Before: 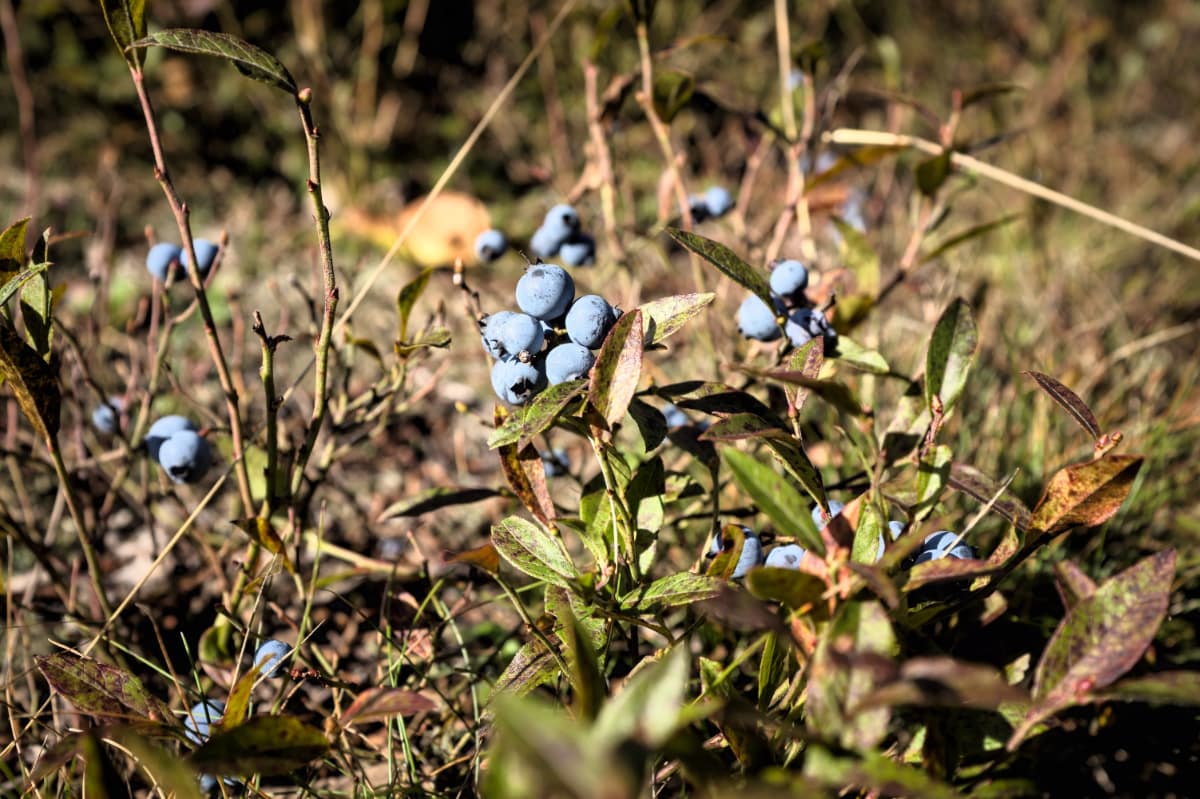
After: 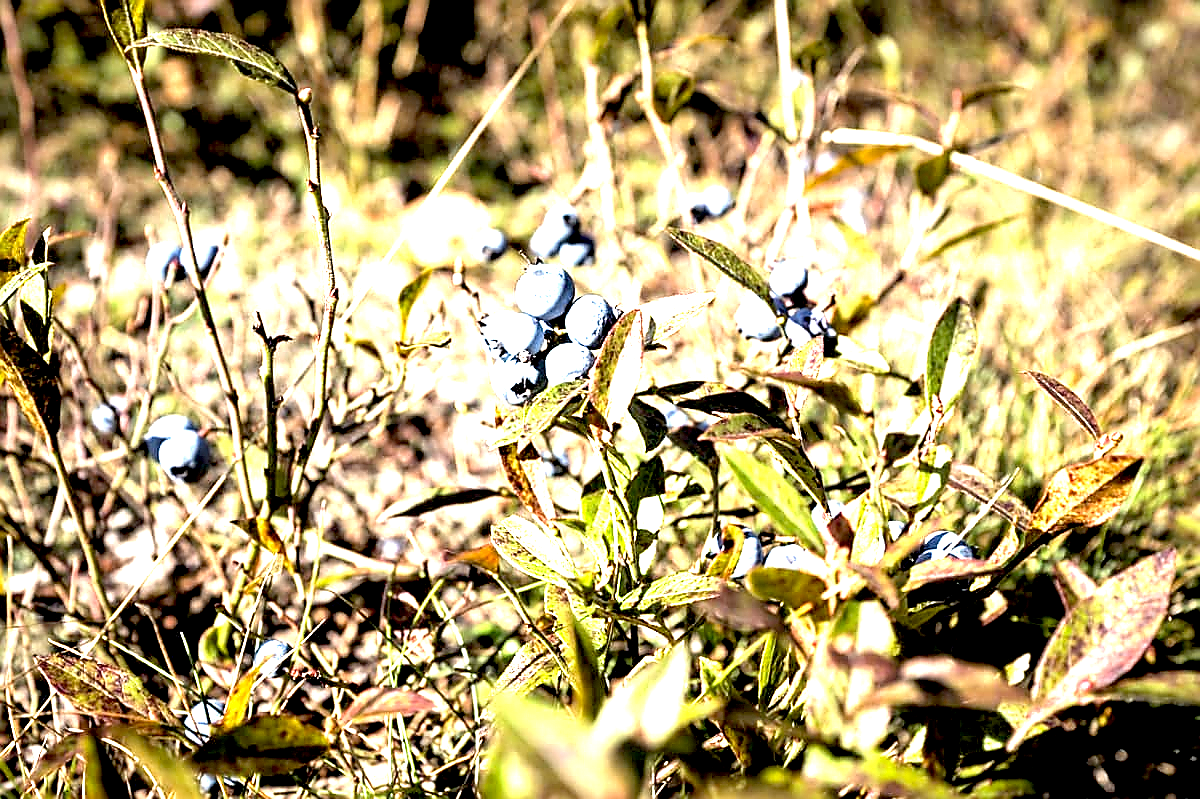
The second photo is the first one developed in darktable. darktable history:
white balance: red 0.988, blue 1.017
sharpen: radius 1.4, amount 1.25, threshold 0.7
exposure: black level correction 0.005, exposure 2.084 EV, compensate highlight preservation false
